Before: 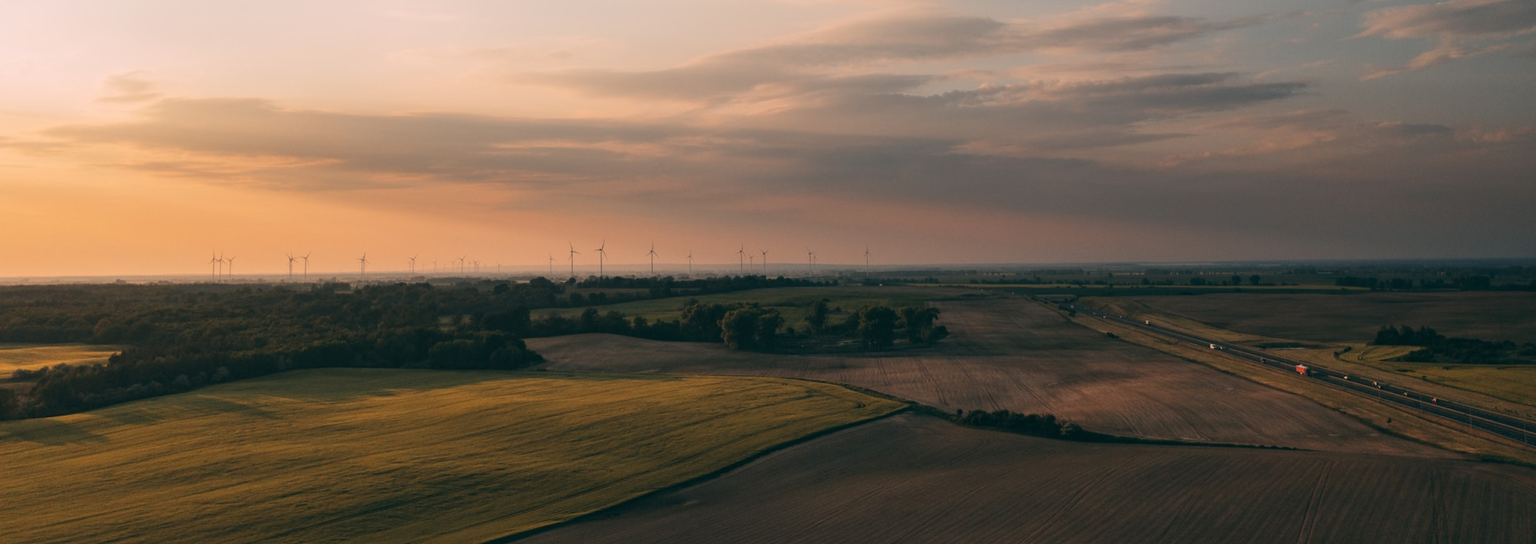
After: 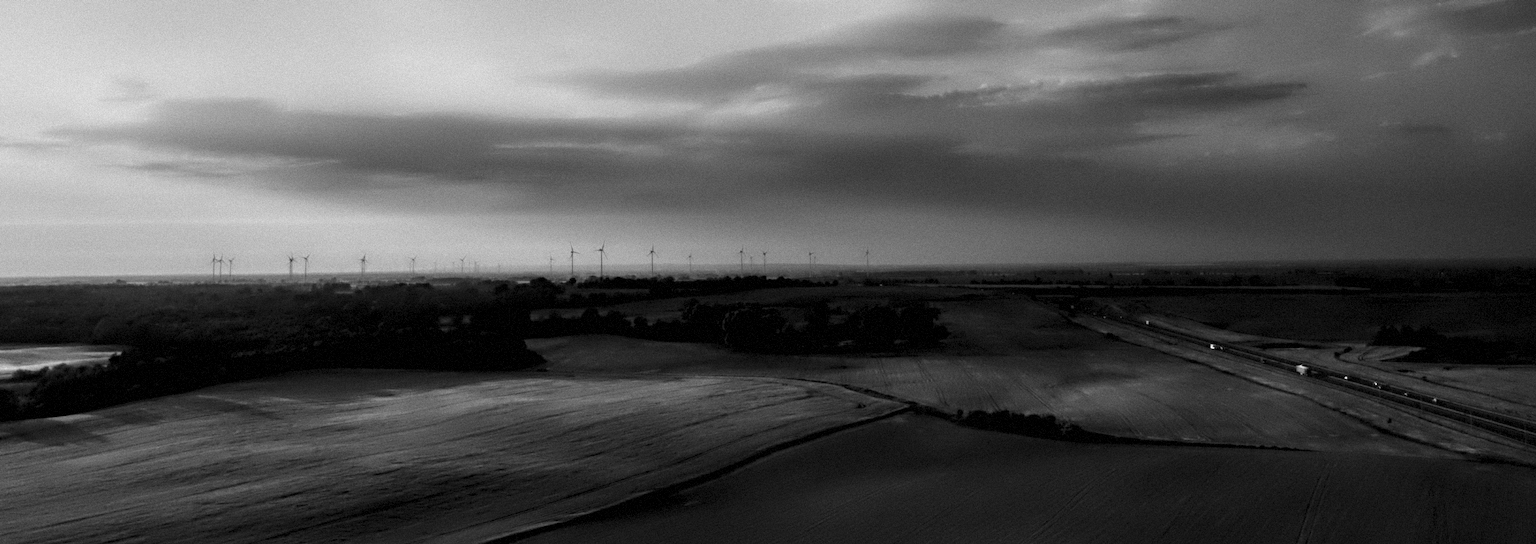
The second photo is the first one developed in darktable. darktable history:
monochrome: a 79.32, b 81.83, size 1.1
contrast equalizer: y [[0.783, 0.666, 0.575, 0.77, 0.556, 0.501], [0.5 ×6], [0.5 ×6], [0, 0.02, 0.272, 0.399, 0.062, 0], [0 ×6]]
grain: strength 35%, mid-tones bias 0%
levels: levels [0.052, 0.496, 0.908]
